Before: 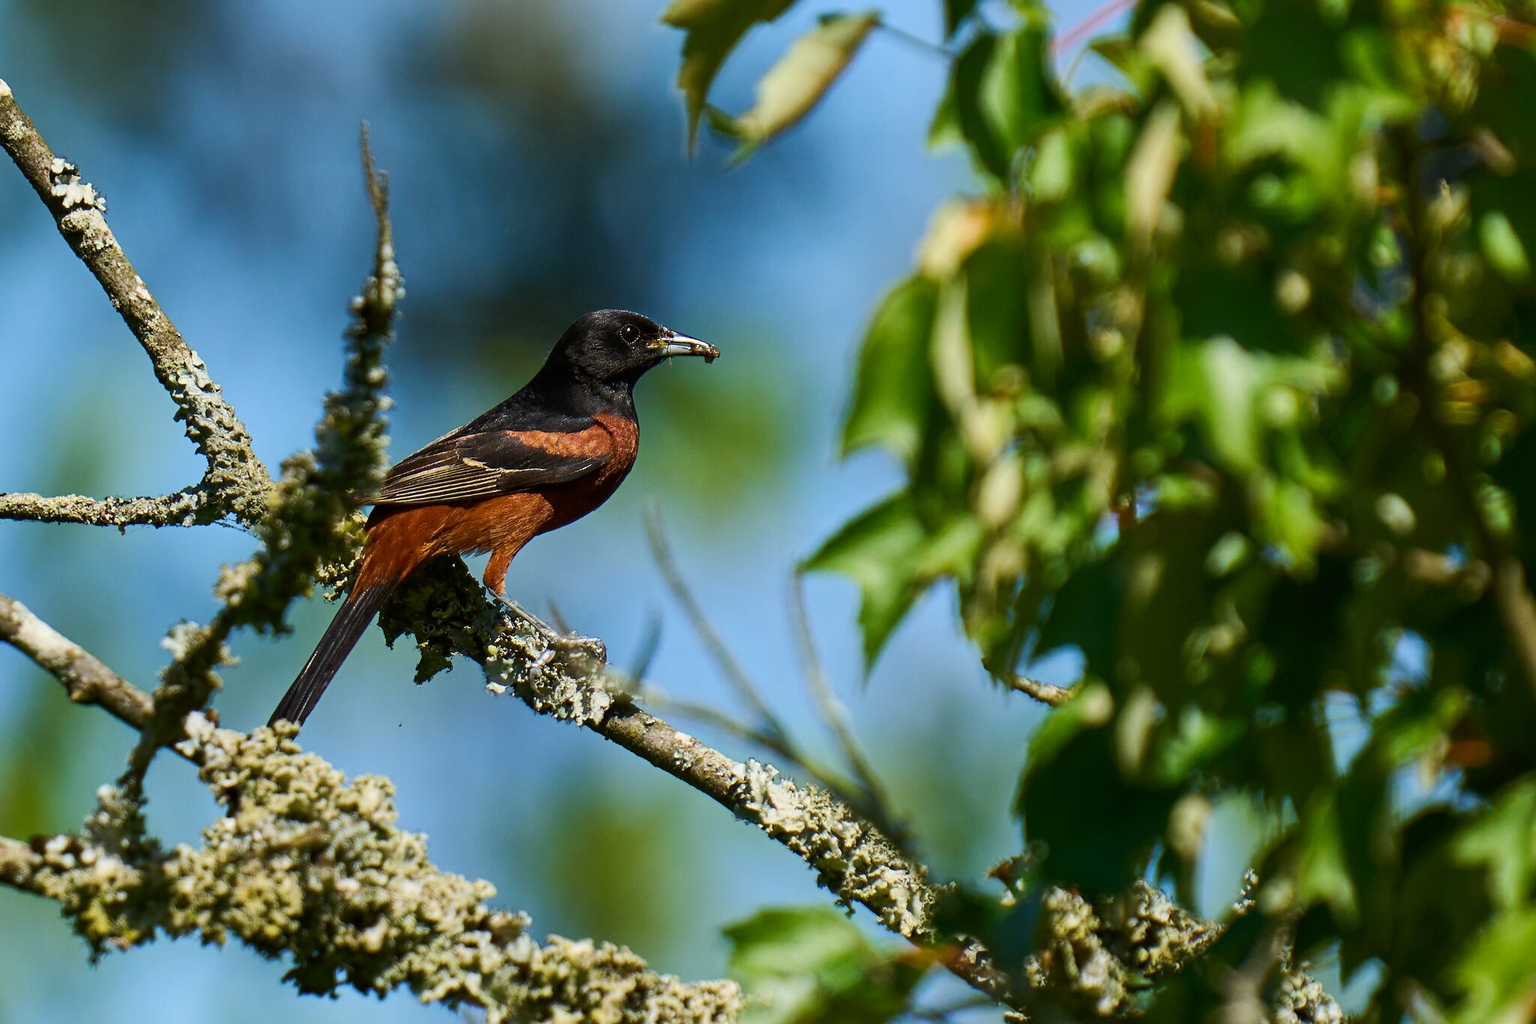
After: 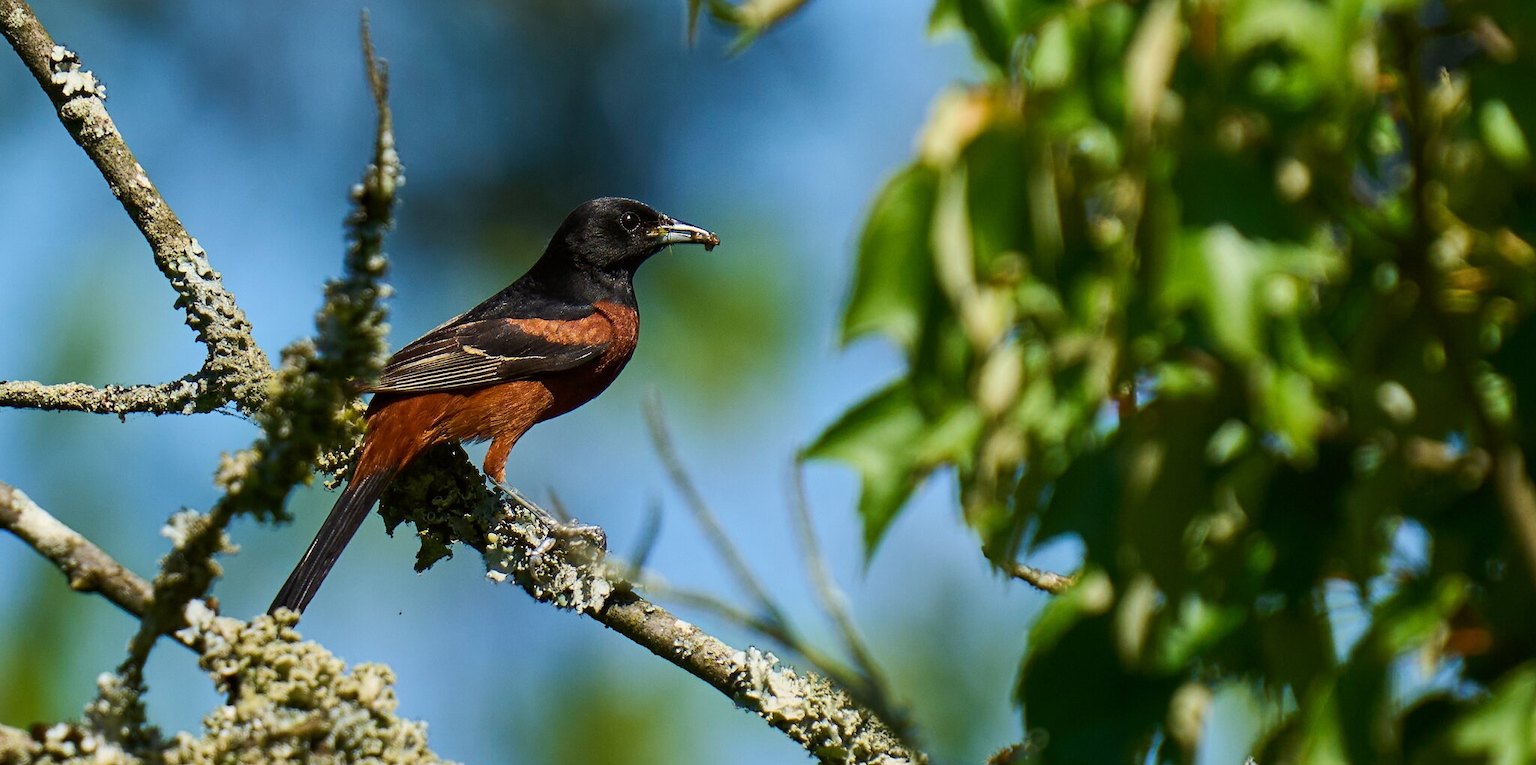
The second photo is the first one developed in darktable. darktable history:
crop: top 11.036%, bottom 13.933%
